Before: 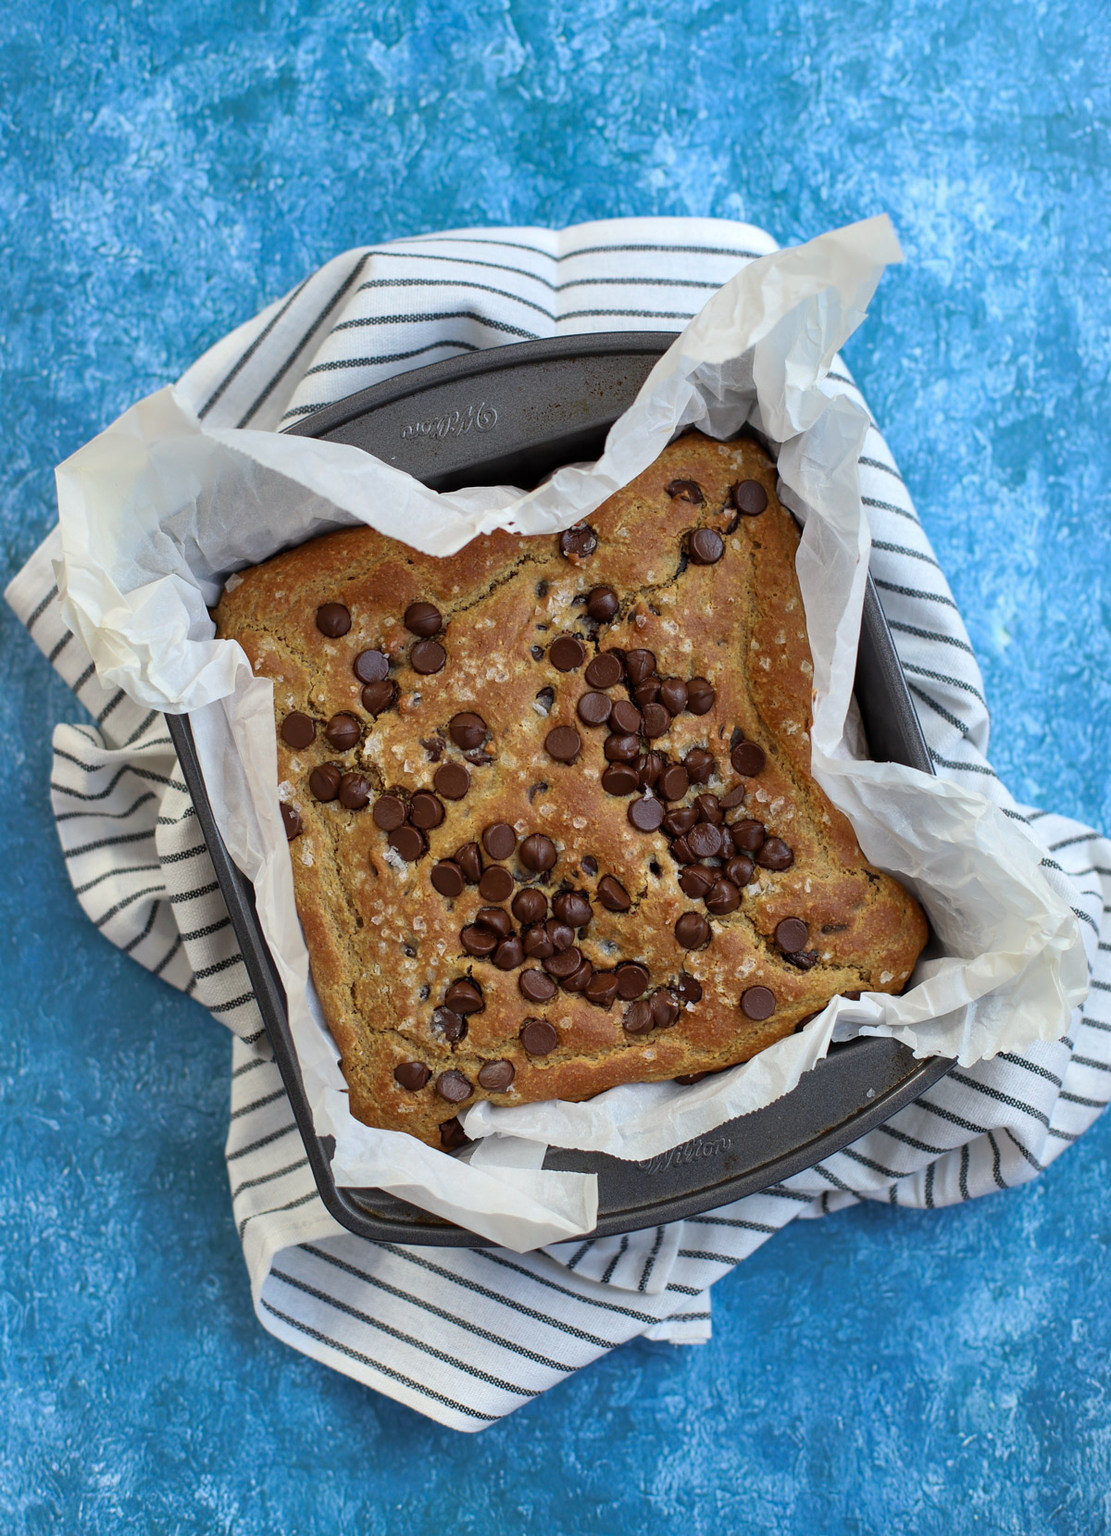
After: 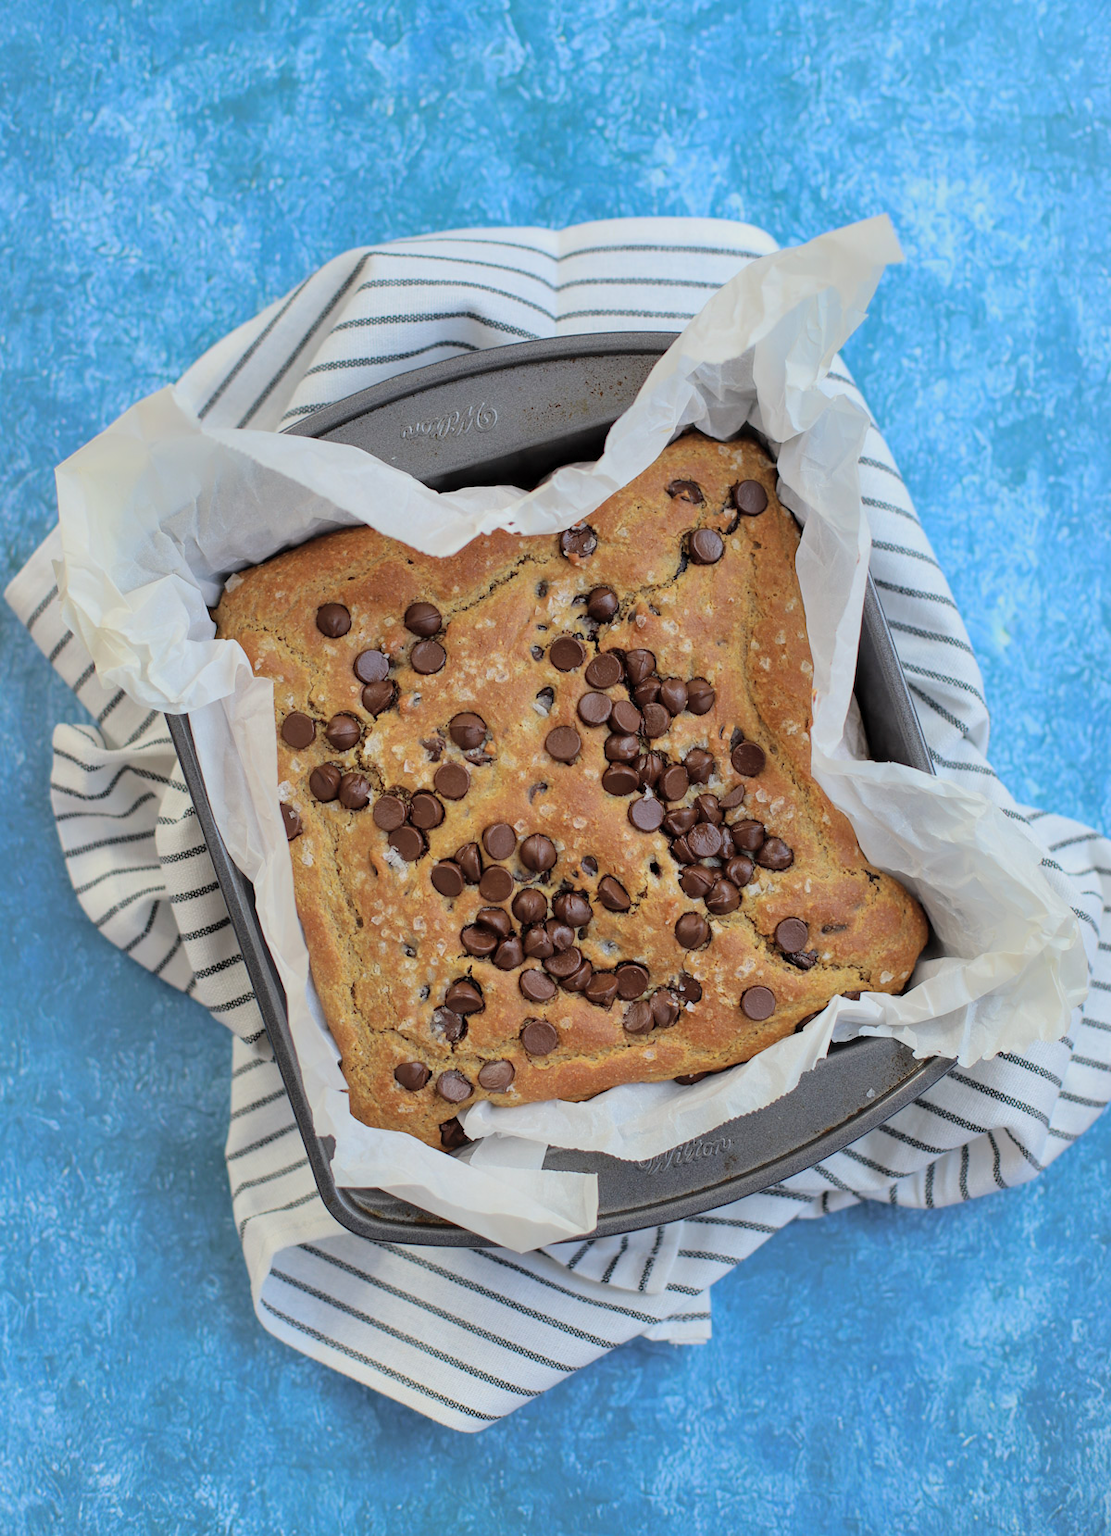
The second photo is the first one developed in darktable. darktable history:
shadows and highlights: radius 120.97, shadows 21.3, white point adjustment -9.67, highlights -14.65, soften with gaussian
tone curve: curves: ch0 [(0, 0) (0.26, 0.424) (0.417, 0.585) (1, 1)], color space Lab, independent channels, preserve colors none
